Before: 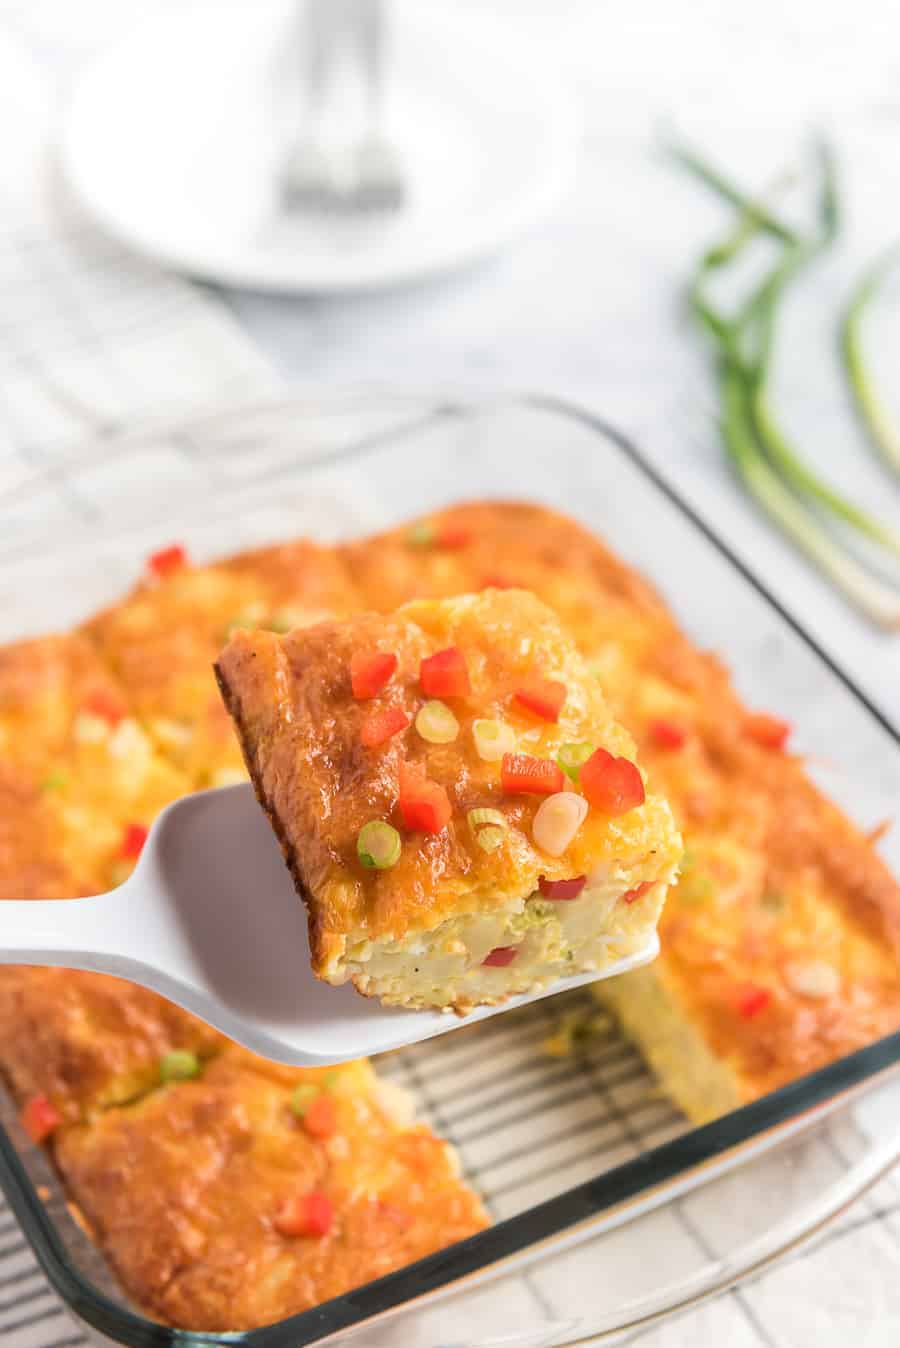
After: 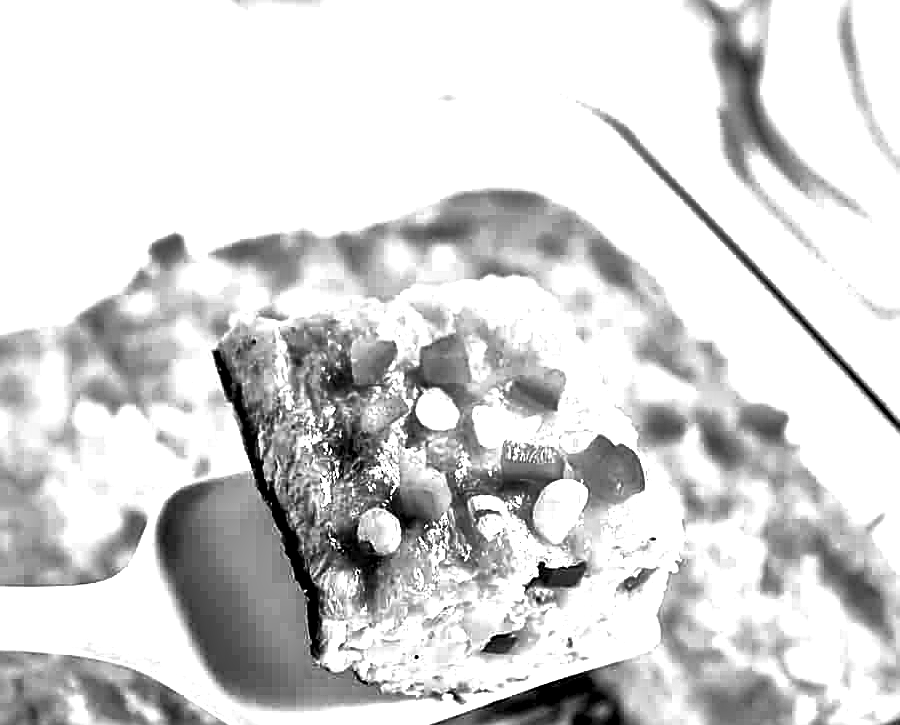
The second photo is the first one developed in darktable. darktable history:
sharpen: on, module defaults
local contrast: mode bilateral grid, contrast 43, coarseness 70, detail 212%, midtone range 0.2
tone equalizer: -8 EV -0.751 EV, -7 EV -0.733 EV, -6 EV -0.592 EV, -5 EV -0.386 EV, -3 EV 0.37 EV, -2 EV 0.6 EV, -1 EV 0.684 EV, +0 EV 0.739 EV, edges refinement/feathering 500, mask exposure compensation -1.57 EV, preserve details no
contrast equalizer: octaves 7, y [[0.6 ×6], [0.55 ×6], [0 ×6], [0 ×6], [0 ×6]]
exposure: black level correction 0.039, exposure 0.5 EV, compensate highlight preservation false
crop and rotate: top 23.223%, bottom 22.979%
color calibration: output gray [0.22, 0.42, 0.37, 0], illuminant as shot in camera, x 0.358, y 0.373, temperature 4628.91 K
velvia: on, module defaults
